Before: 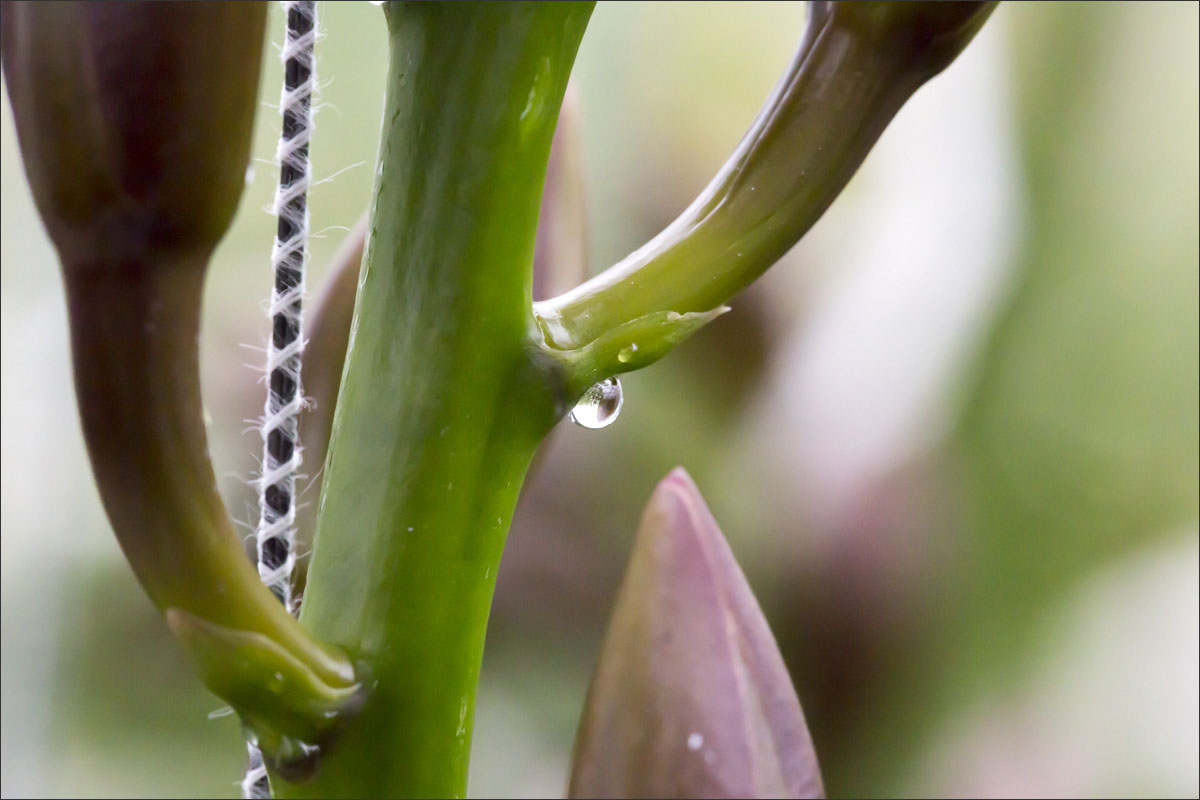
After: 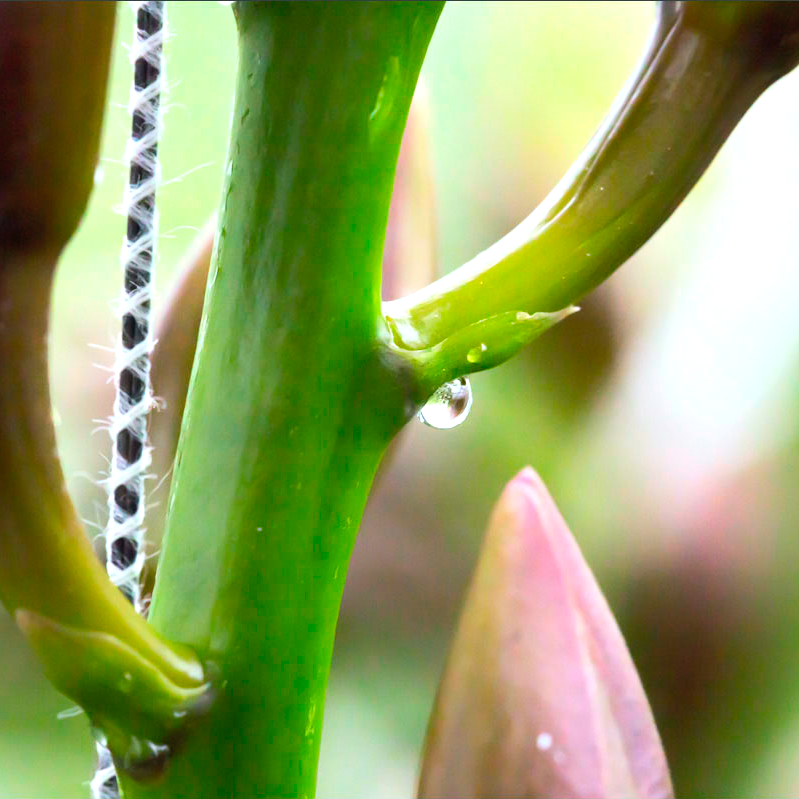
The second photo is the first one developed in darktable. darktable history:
contrast brightness saturation: brightness 0.13
tone equalizer: -8 EV 0.001 EV, -7 EV -0.002 EV, -6 EV 0.002 EV, -5 EV -0.03 EV, -4 EV -0.116 EV, -3 EV -0.169 EV, -2 EV 0.24 EV, -1 EV 0.702 EV, +0 EV 0.493 EV
crop and rotate: left 12.648%, right 20.685%
color correction: highlights a* -7.33, highlights b* 1.26, shadows a* -3.55, saturation 1.4
